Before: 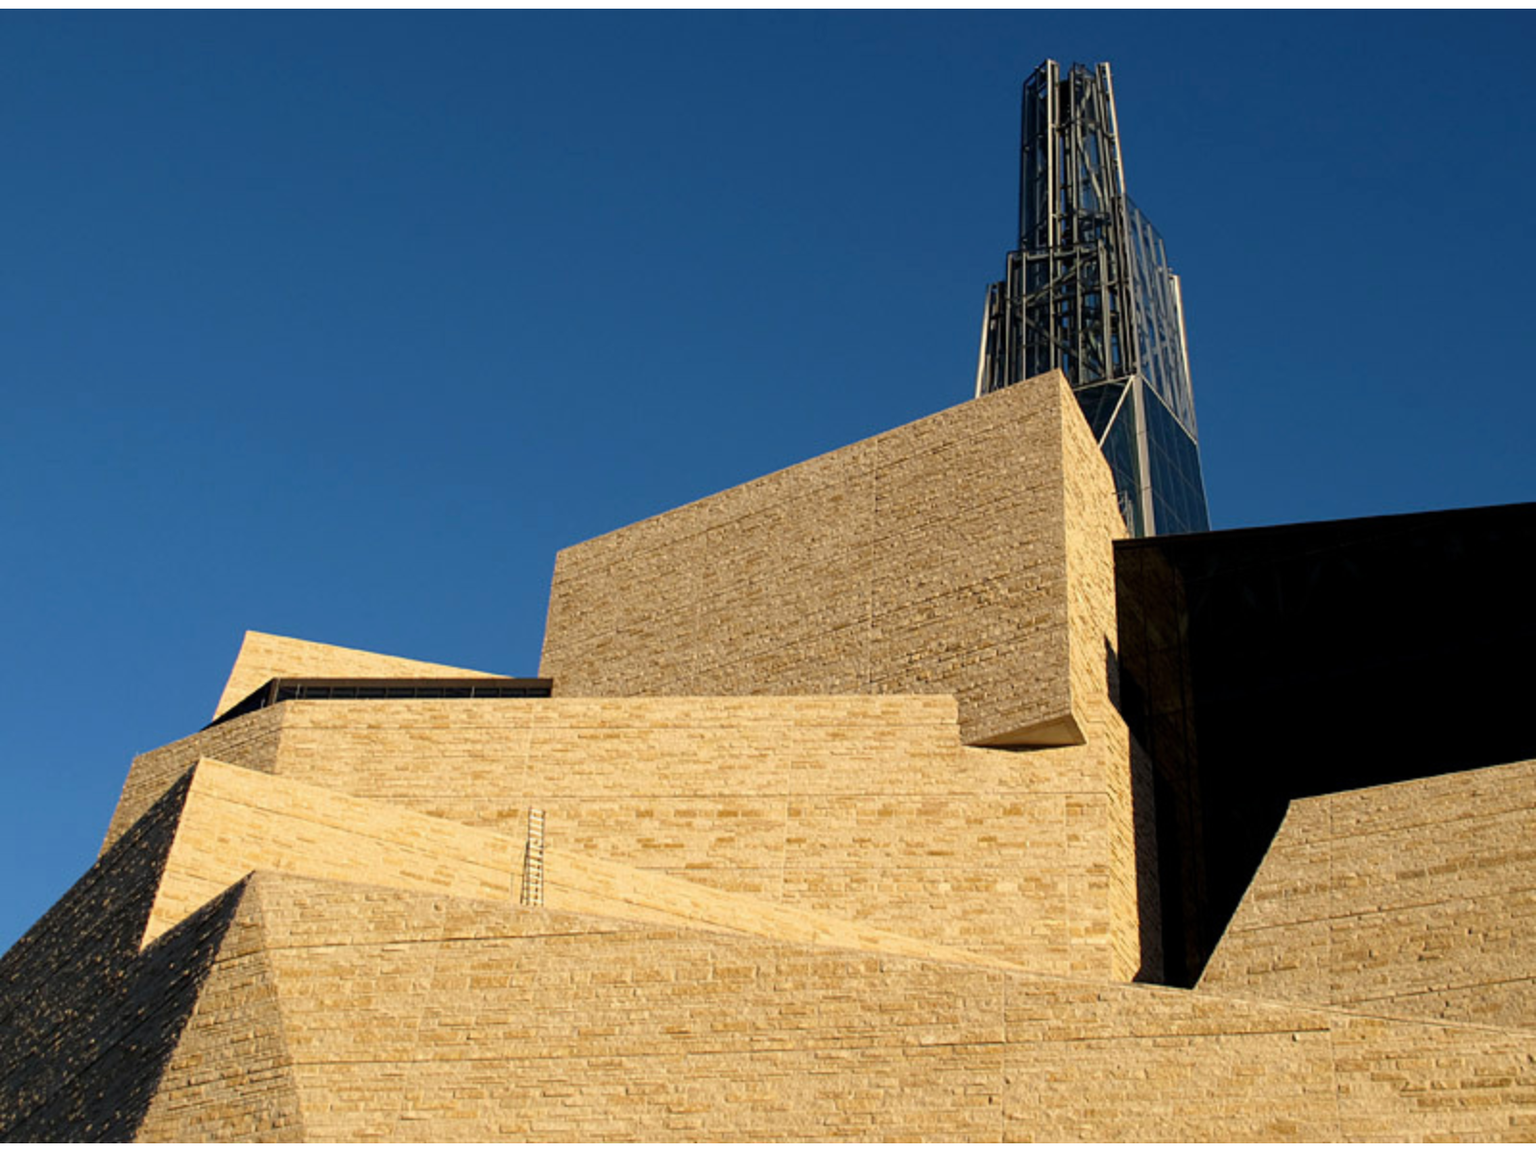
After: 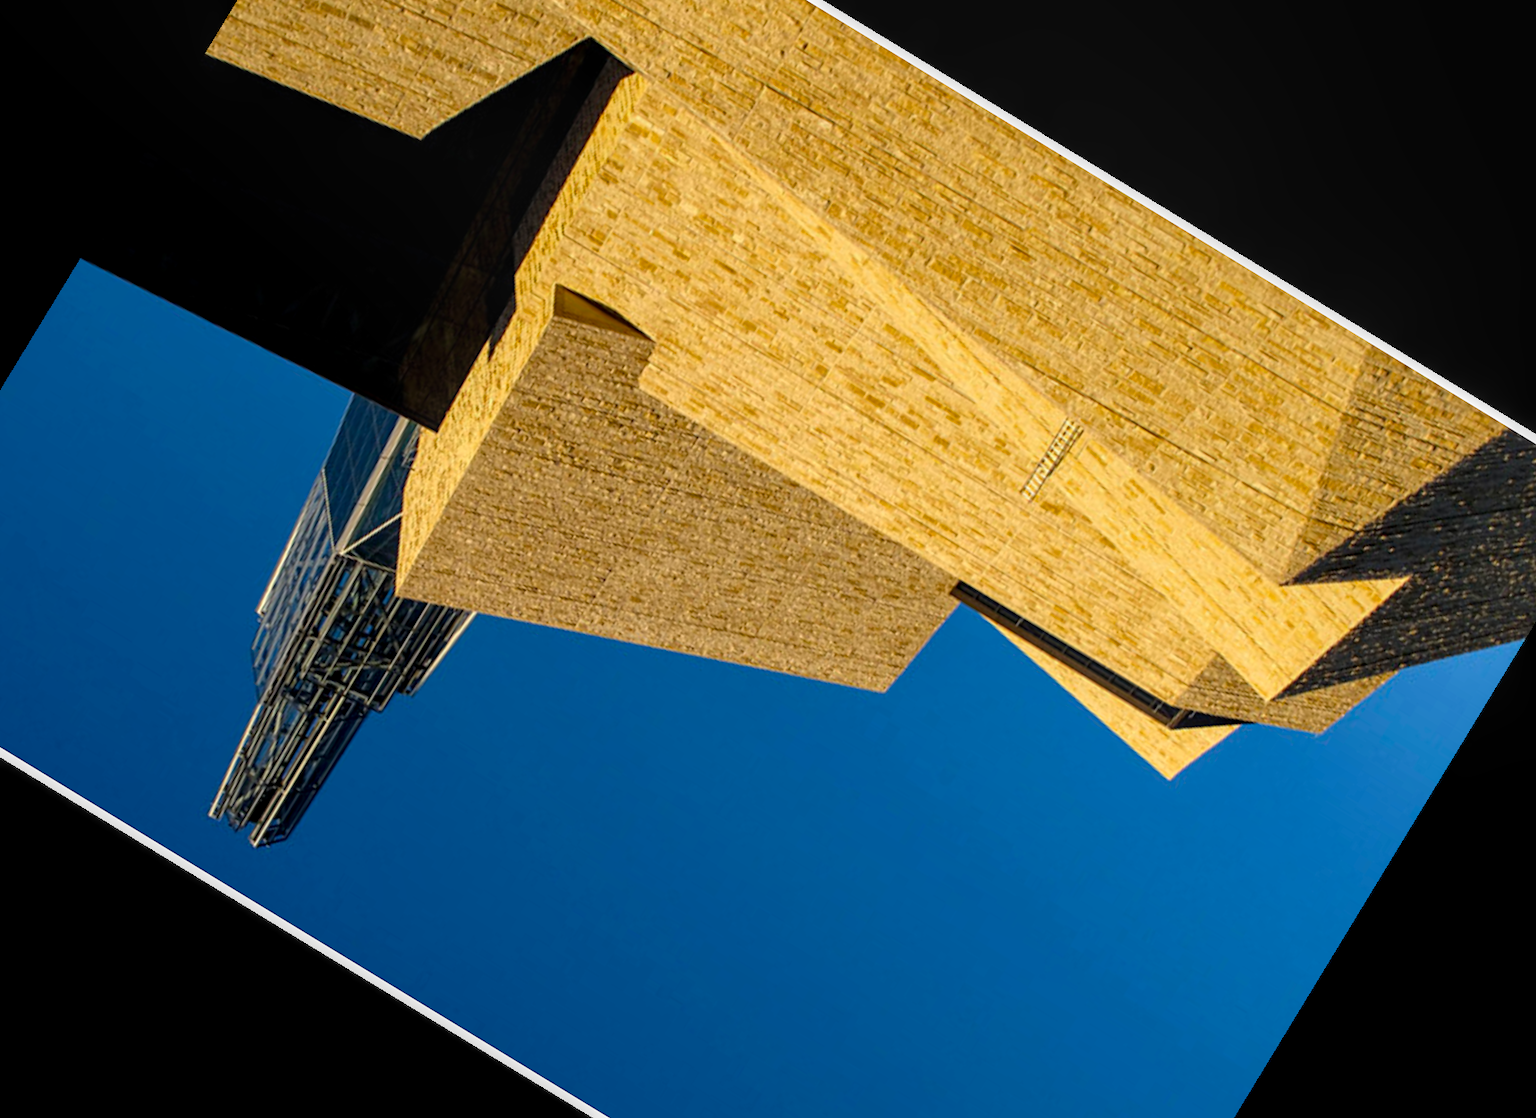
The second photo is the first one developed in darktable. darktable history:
color balance rgb: perceptual saturation grading › global saturation 25%, global vibrance 20%
local contrast: on, module defaults
crop and rotate: angle 148.68°, left 9.111%, top 15.603%, right 4.588%, bottom 17.041%
